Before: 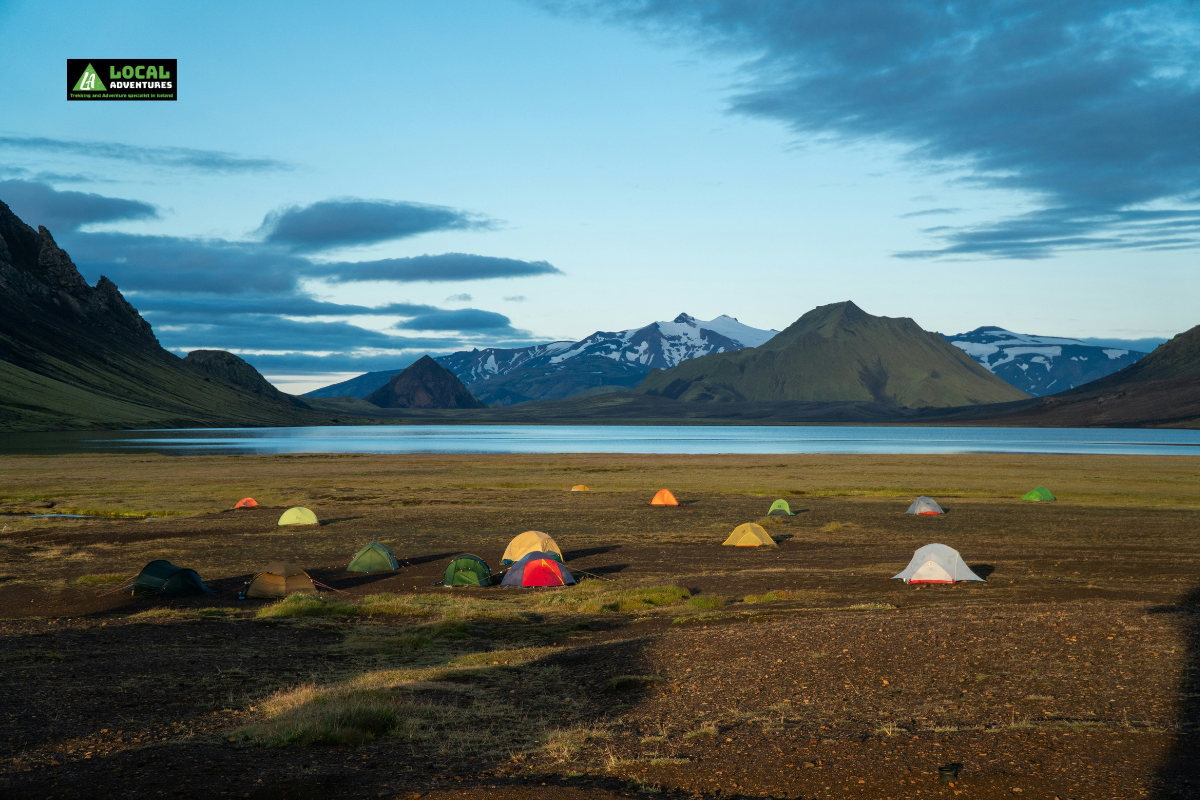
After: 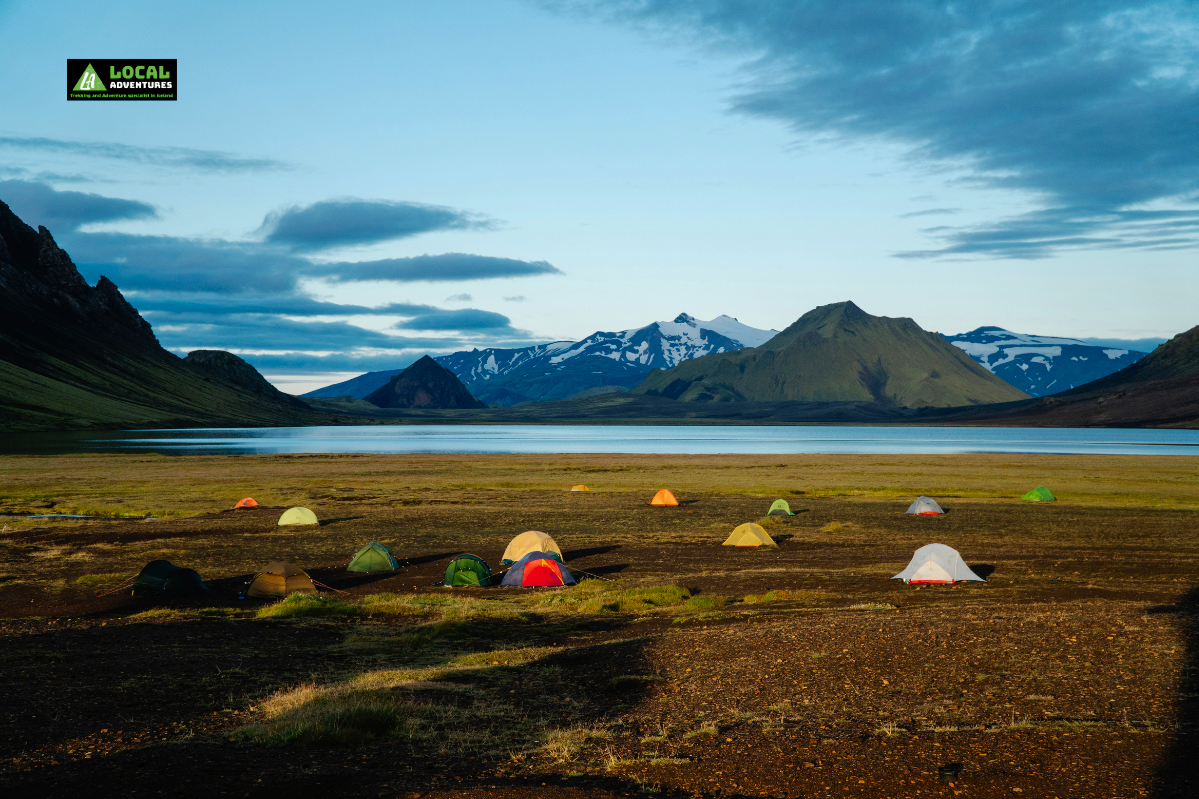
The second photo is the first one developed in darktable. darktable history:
tone curve: curves: ch0 [(0, 0) (0.003, 0.016) (0.011, 0.015) (0.025, 0.017) (0.044, 0.026) (0.069, 0.034) (0.1, 0.043) (0.136, 0.068) (0.177, 0.119) (0.224, 0.175) (0.277, 0.251) (0.335, 0.328) (0.399, 0.415) (0.468, 0.499) (0.543, 0.58) (0.623, 0.659) (0.709, 0.731) (0.801, 0.807) (0.898, 0.895) (1, 1)], preserve colors none
exposure: black level correction 0.001, compensate highlight preservation false
